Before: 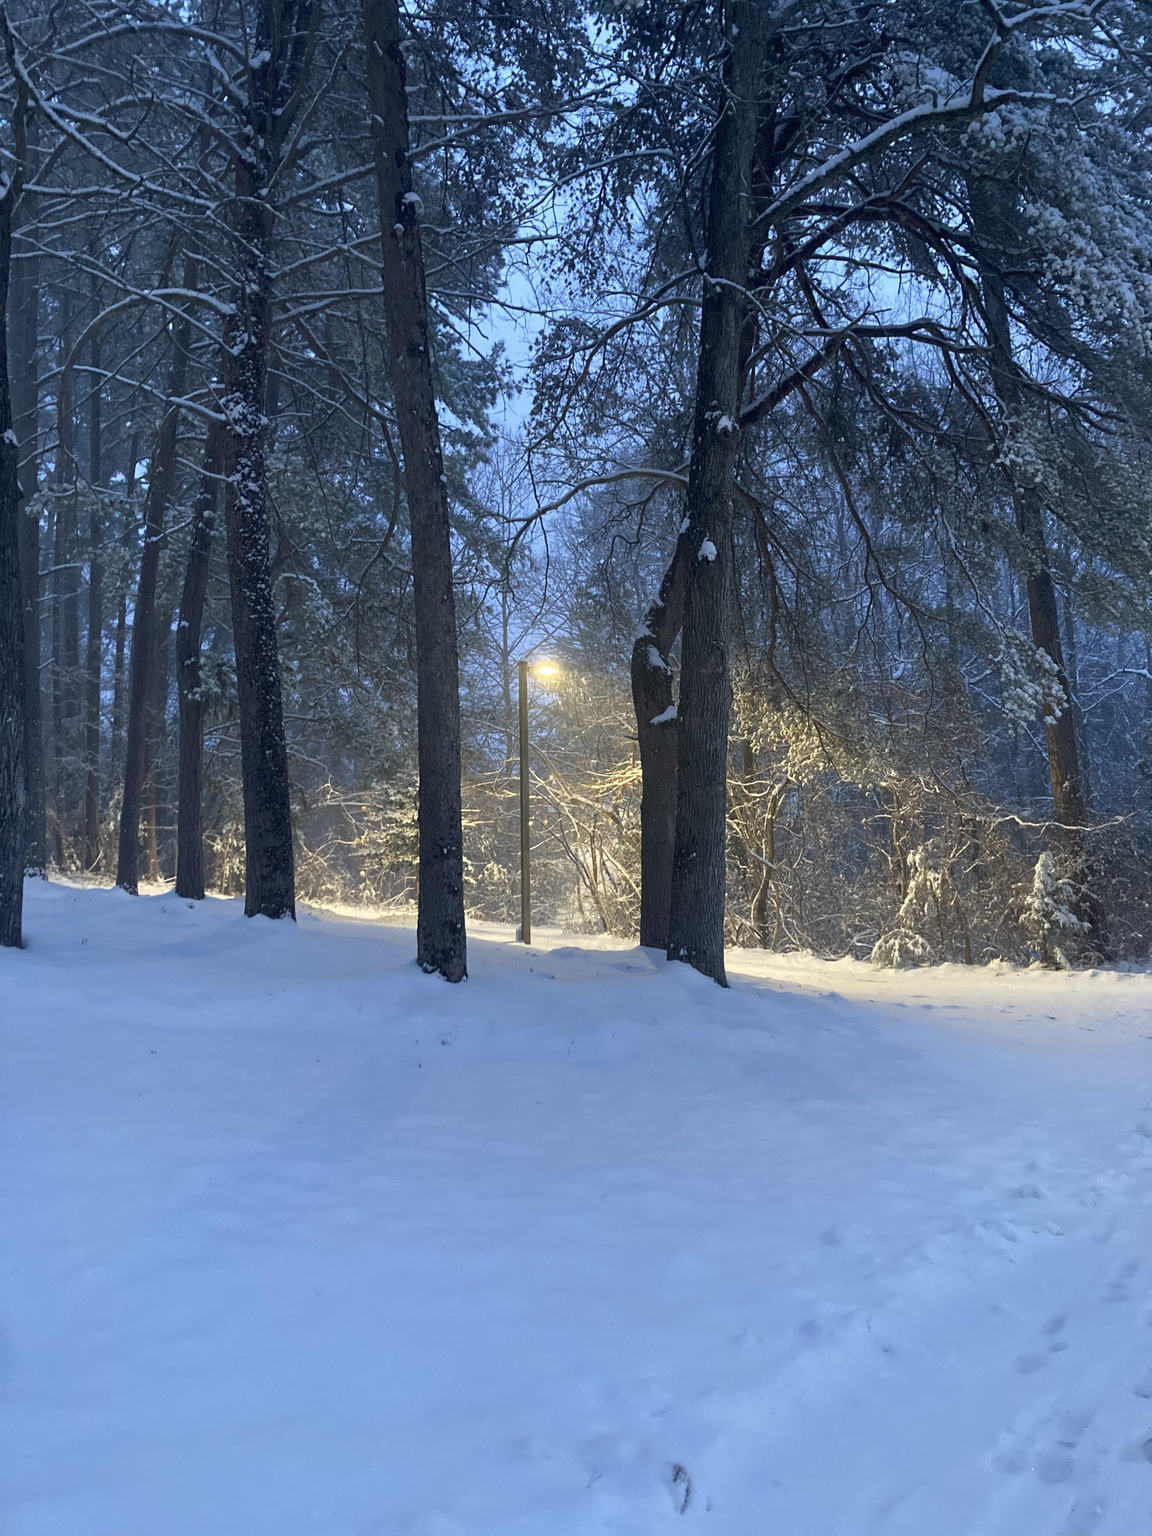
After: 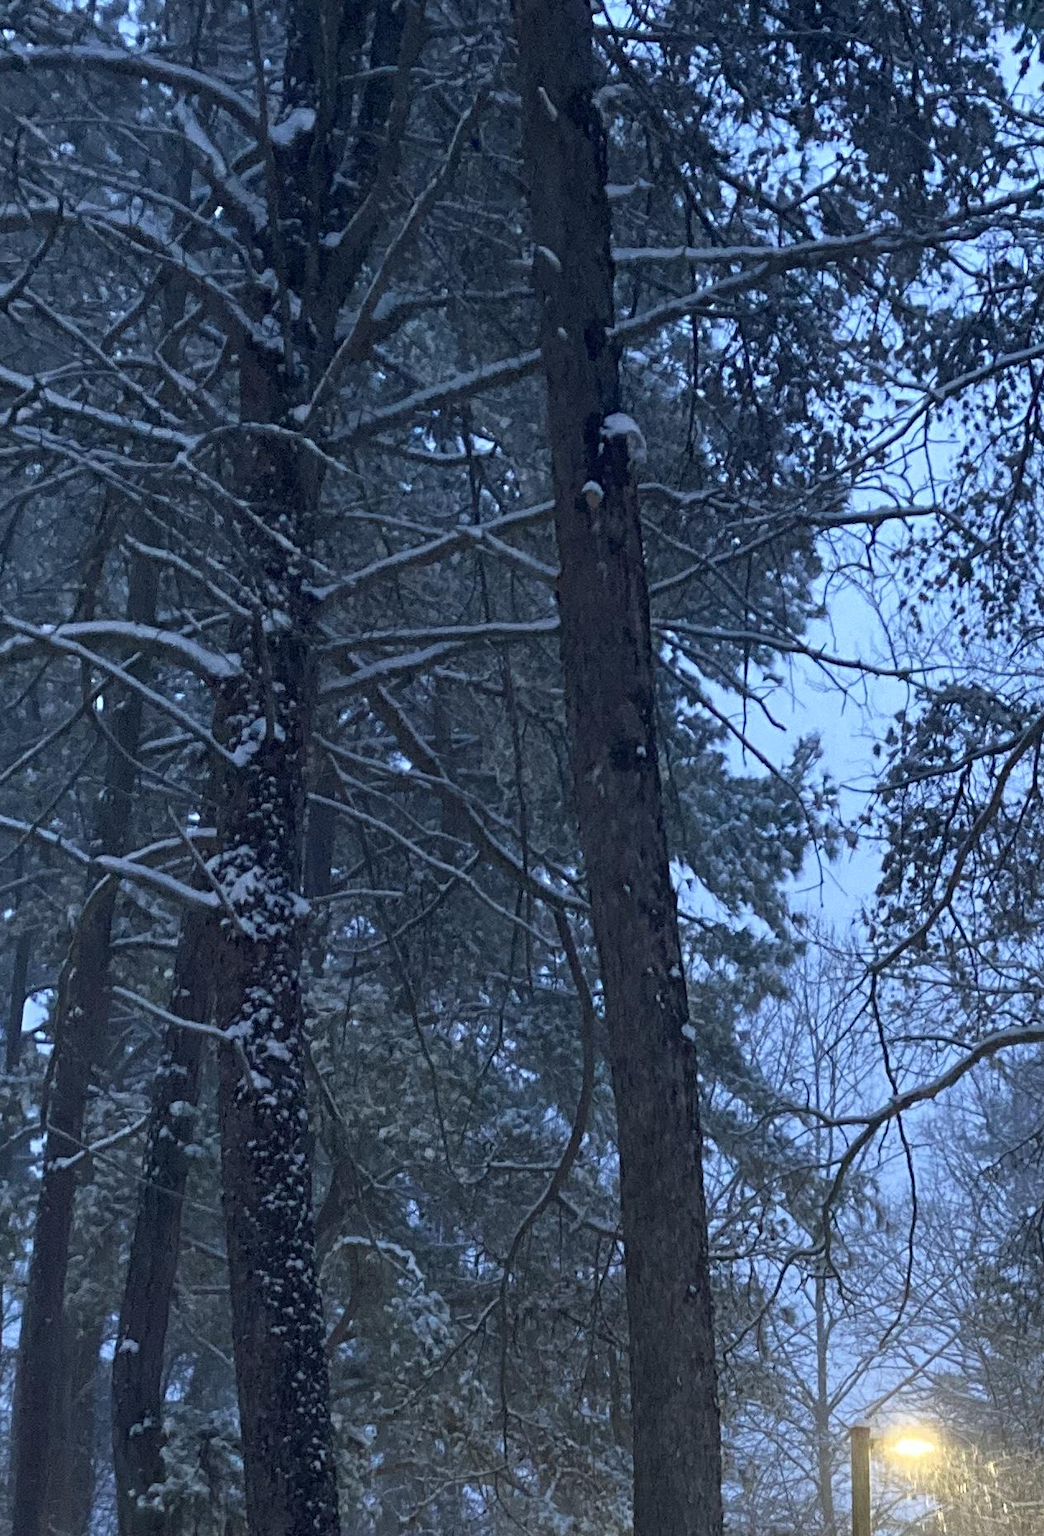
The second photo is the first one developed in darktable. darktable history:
crop and rotate: left 10.817%, top 0.062%, right 47.194%, bottom 53.626%
contrast brightness saturation: contrast 0.07
exposure: compensate highlight preservation false
